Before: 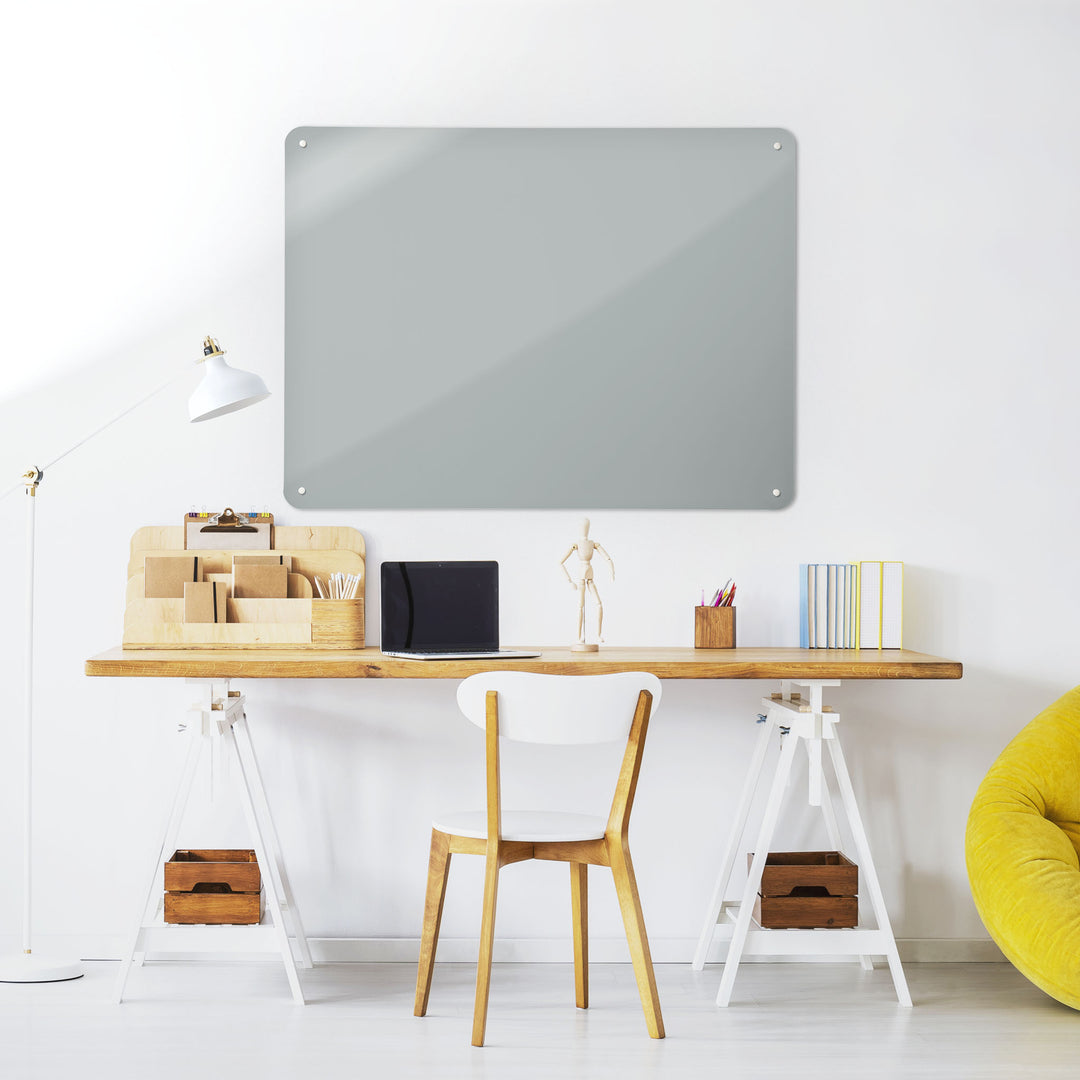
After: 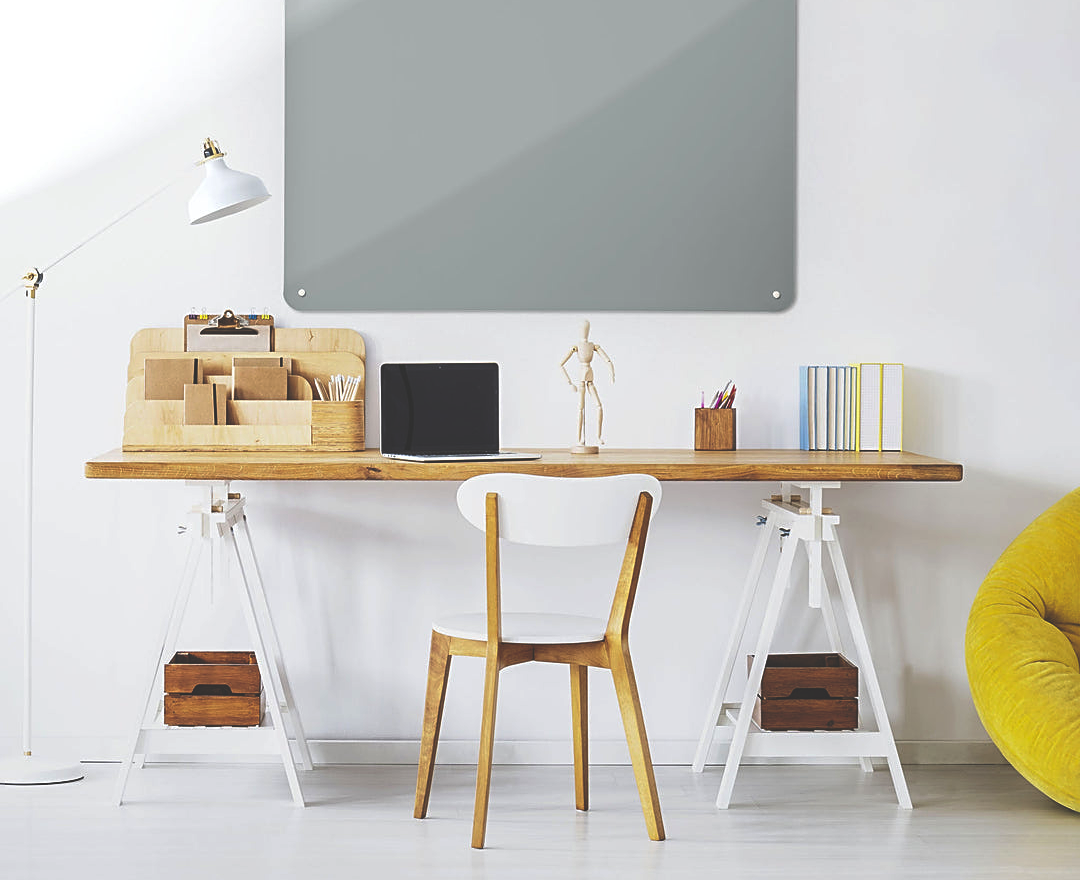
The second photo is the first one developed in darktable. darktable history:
fill light: on, module defaults
sharpen: on, module defaults
rgb curve: curves: ch0 [(0, 0.186) (0.314, 0.284) (0.775, 0.708) (1, 1)], compensate middle gray true, preserve colors none
crop and rotate: top 18.507%
